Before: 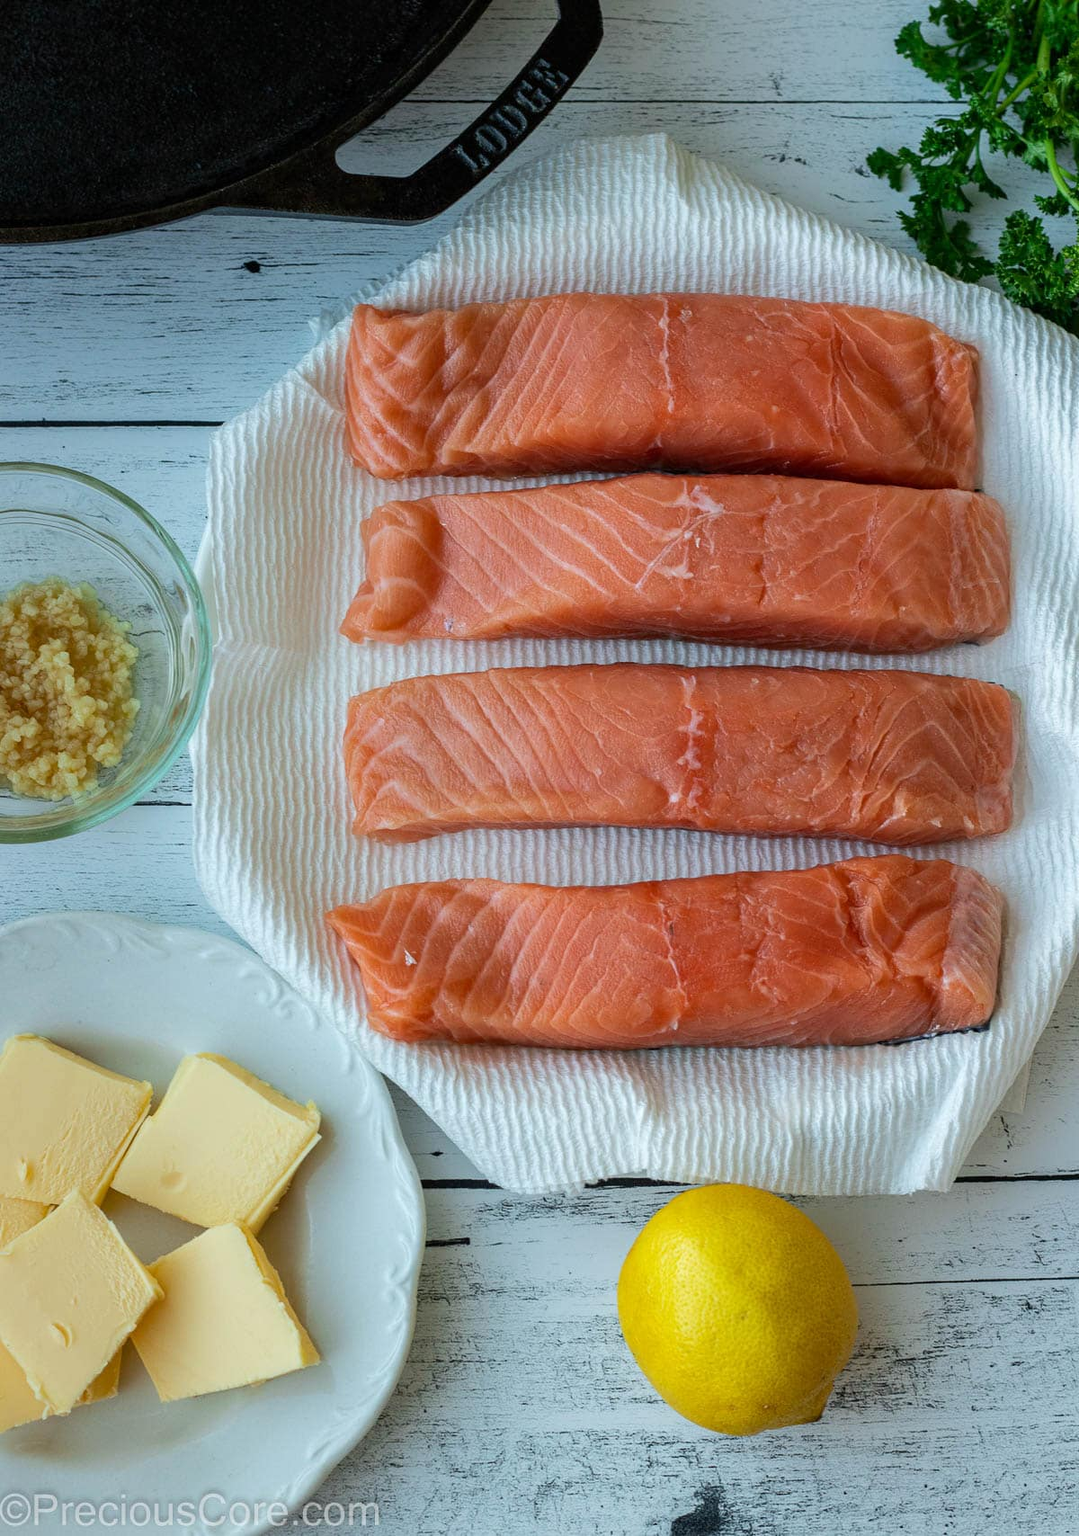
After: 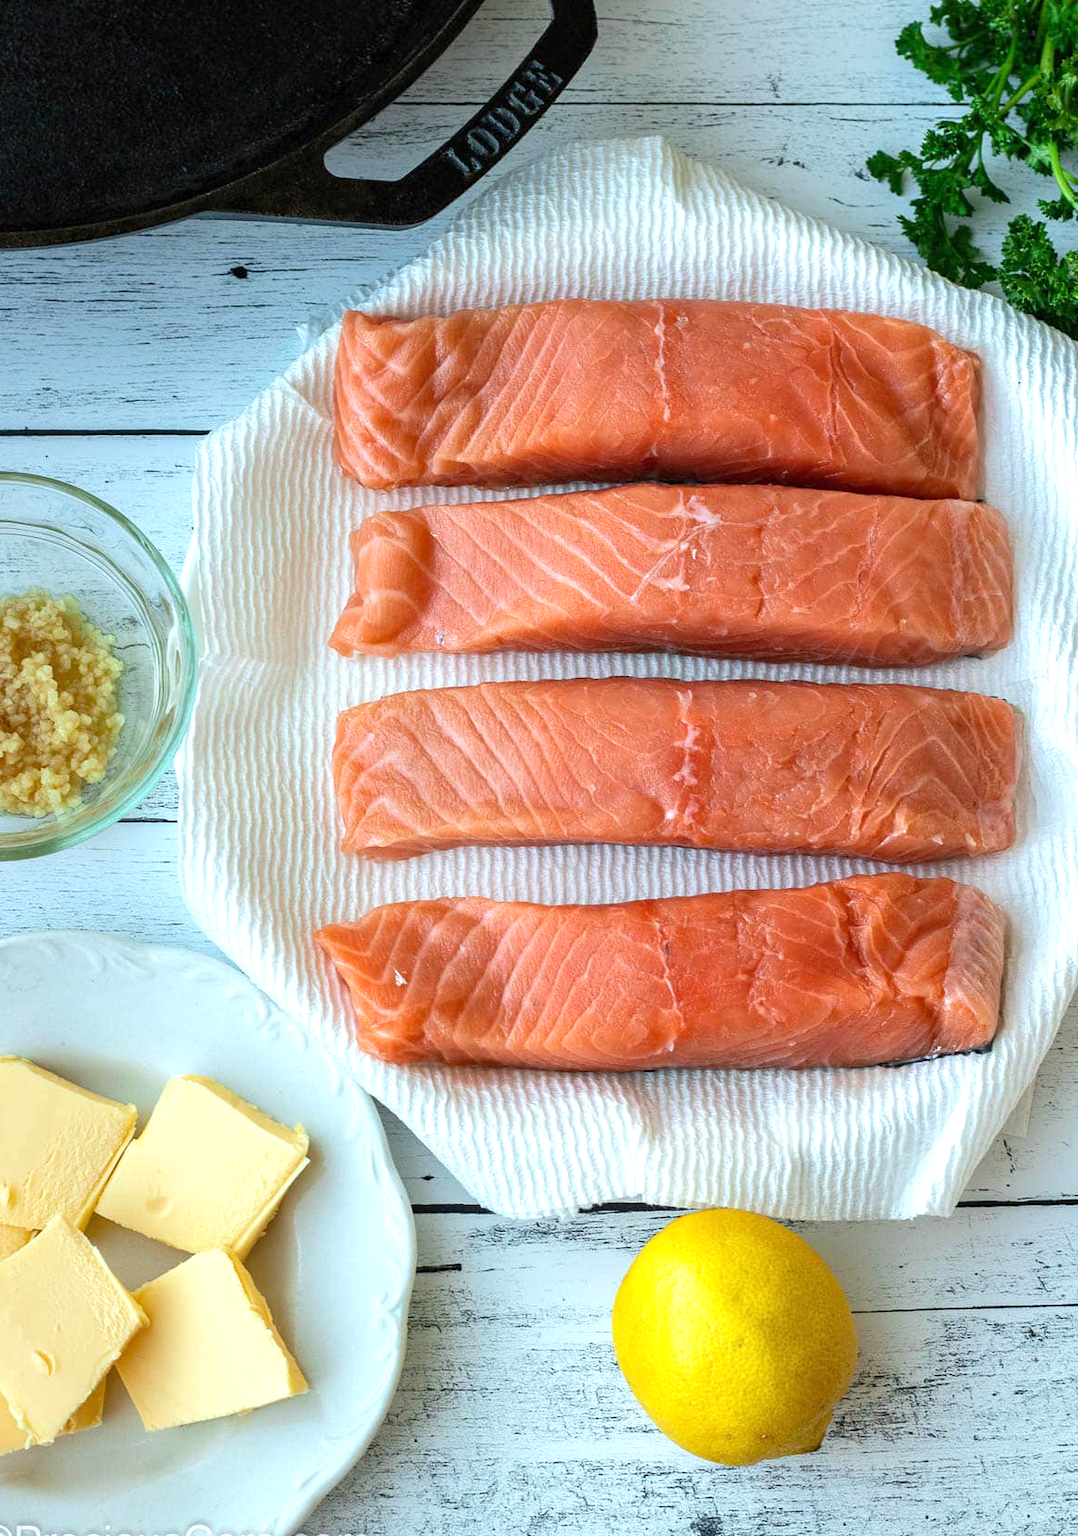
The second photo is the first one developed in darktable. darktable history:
crop: left 1.743%, right 0.268%, bottom 2.011%
exposure: black level correction 0, exposure 0.7 EV, compensate exposure bias true, compensate highlight preservation false
